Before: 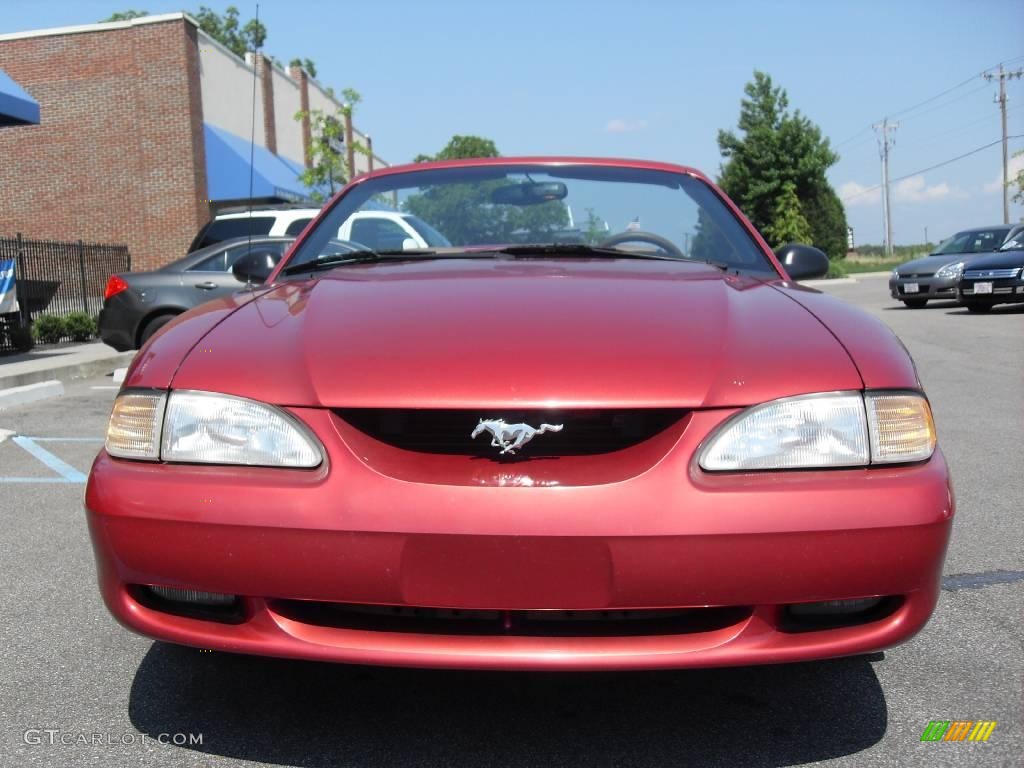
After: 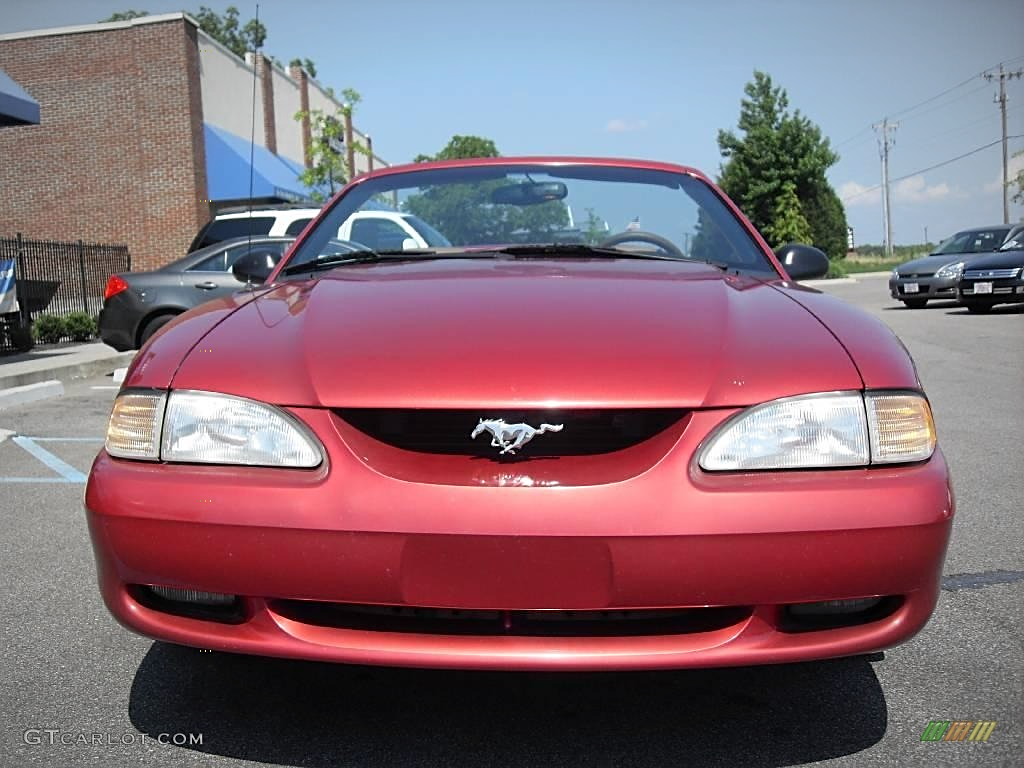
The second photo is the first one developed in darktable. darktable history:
vignetting: fall-off radius 59.82%, automatic ratio true
sharpen: on, module defaults
